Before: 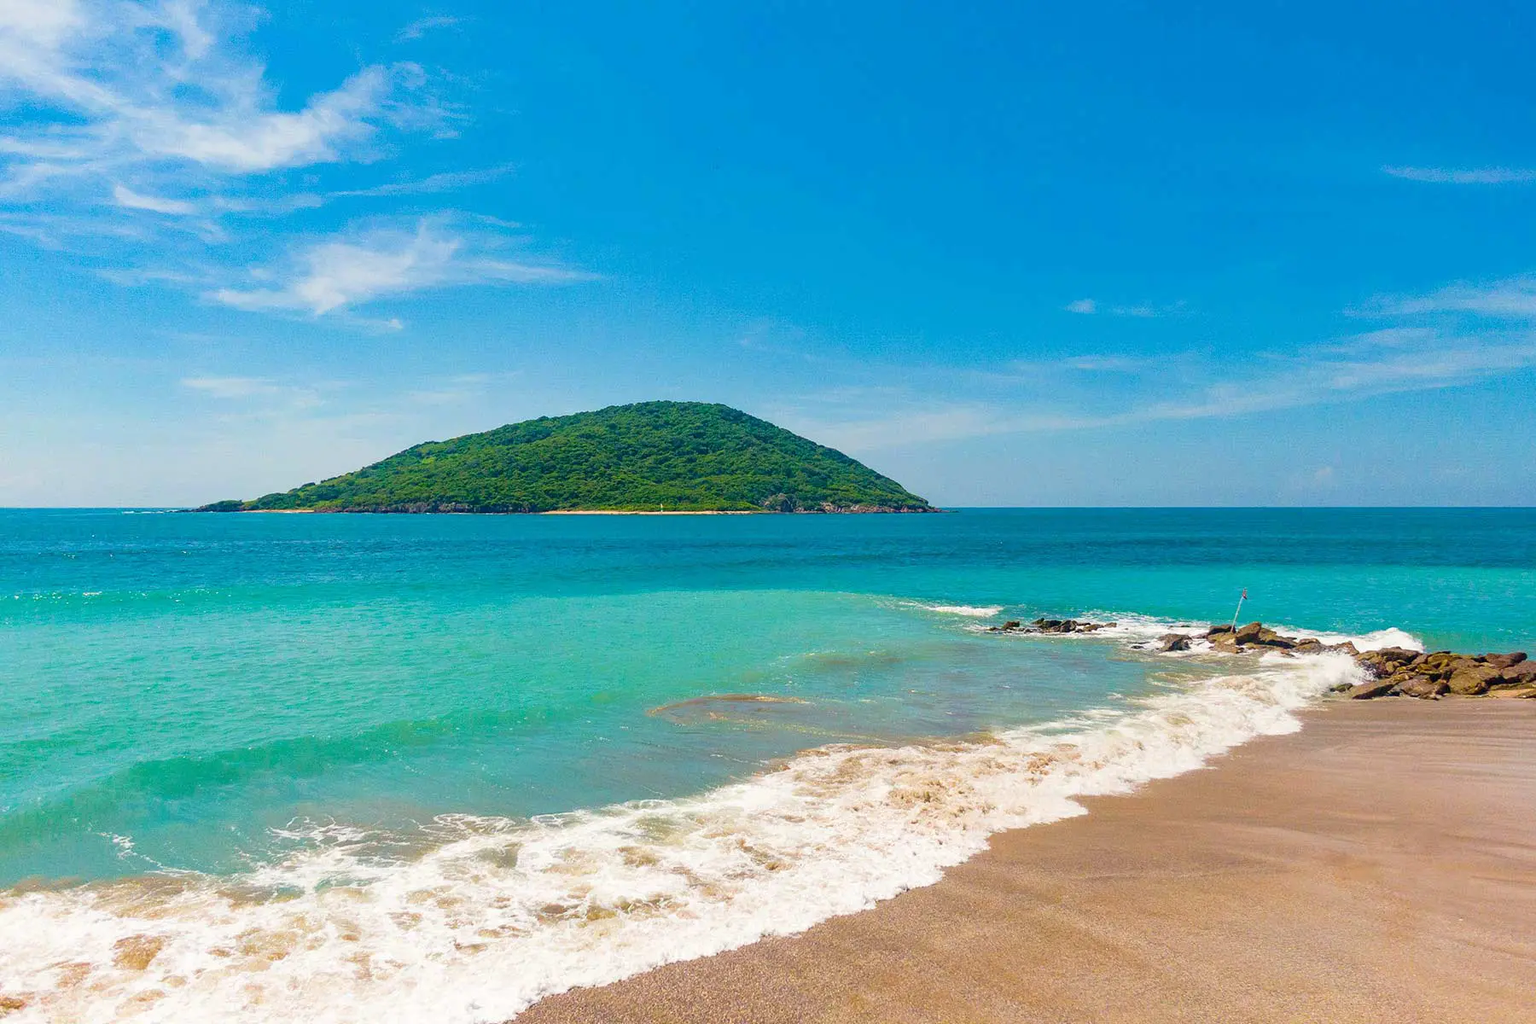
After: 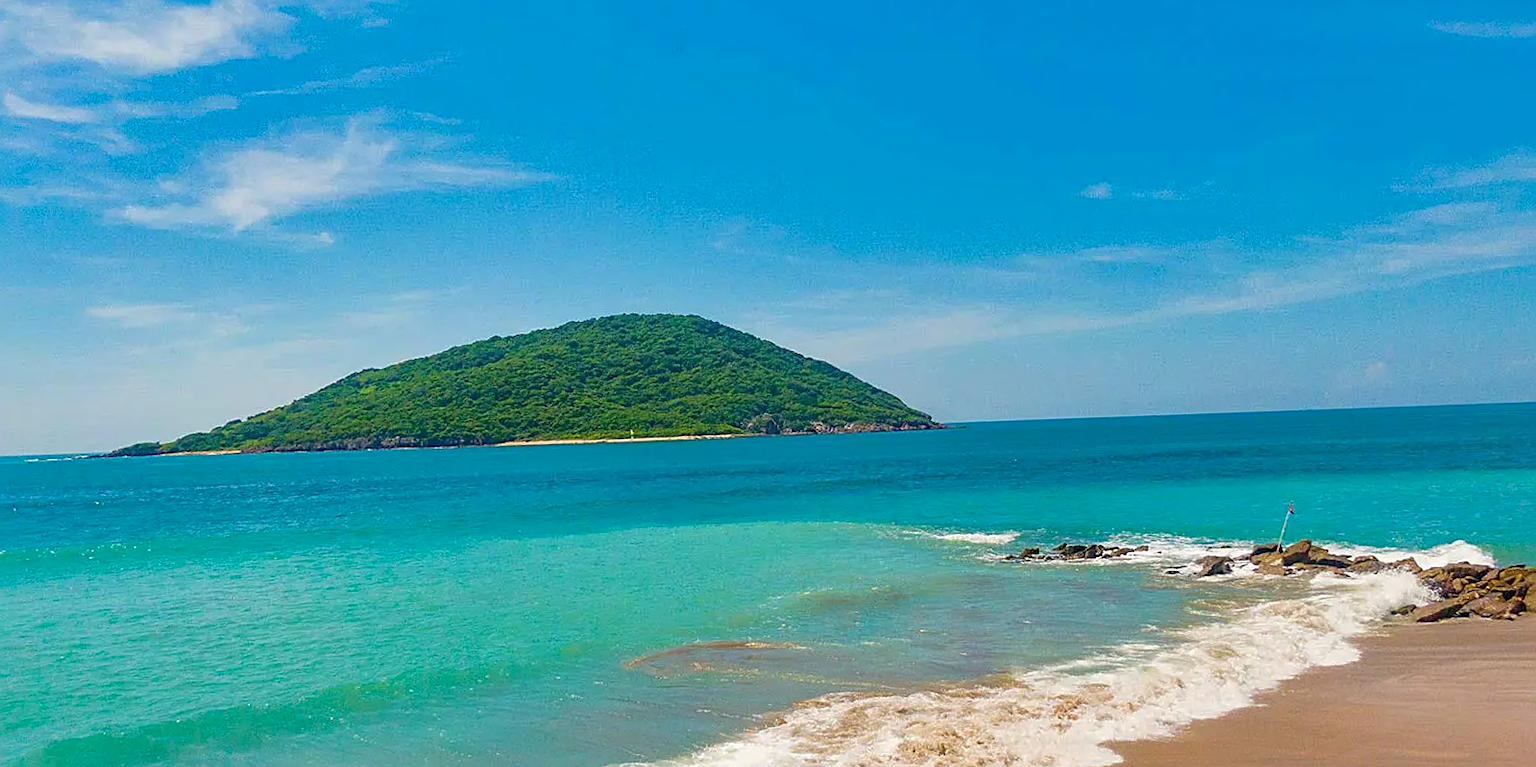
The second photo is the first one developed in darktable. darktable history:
crop: left 5.596%, top 10.314%, right 3.534%, bottom 19.395%
rotate and perspective: rotation -2°, crop left 0.022, crop right 0.978, crop top 0.049, crop bottom 0.951
sharpen: on, module defaults
shadows and highlights: on, module defaults
